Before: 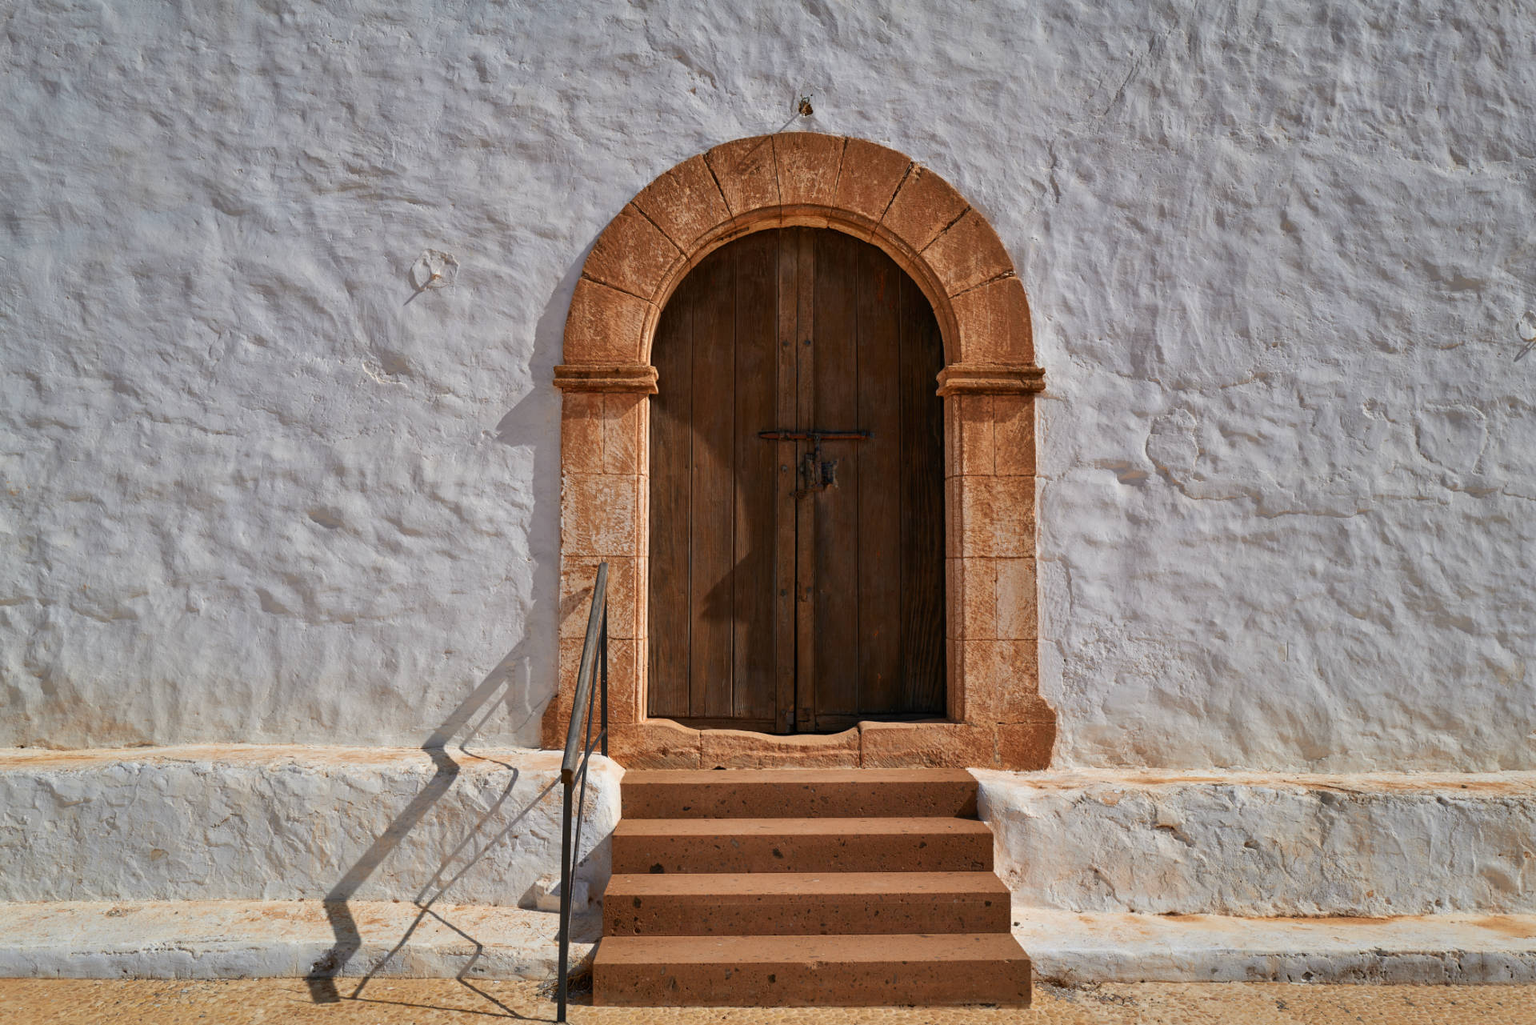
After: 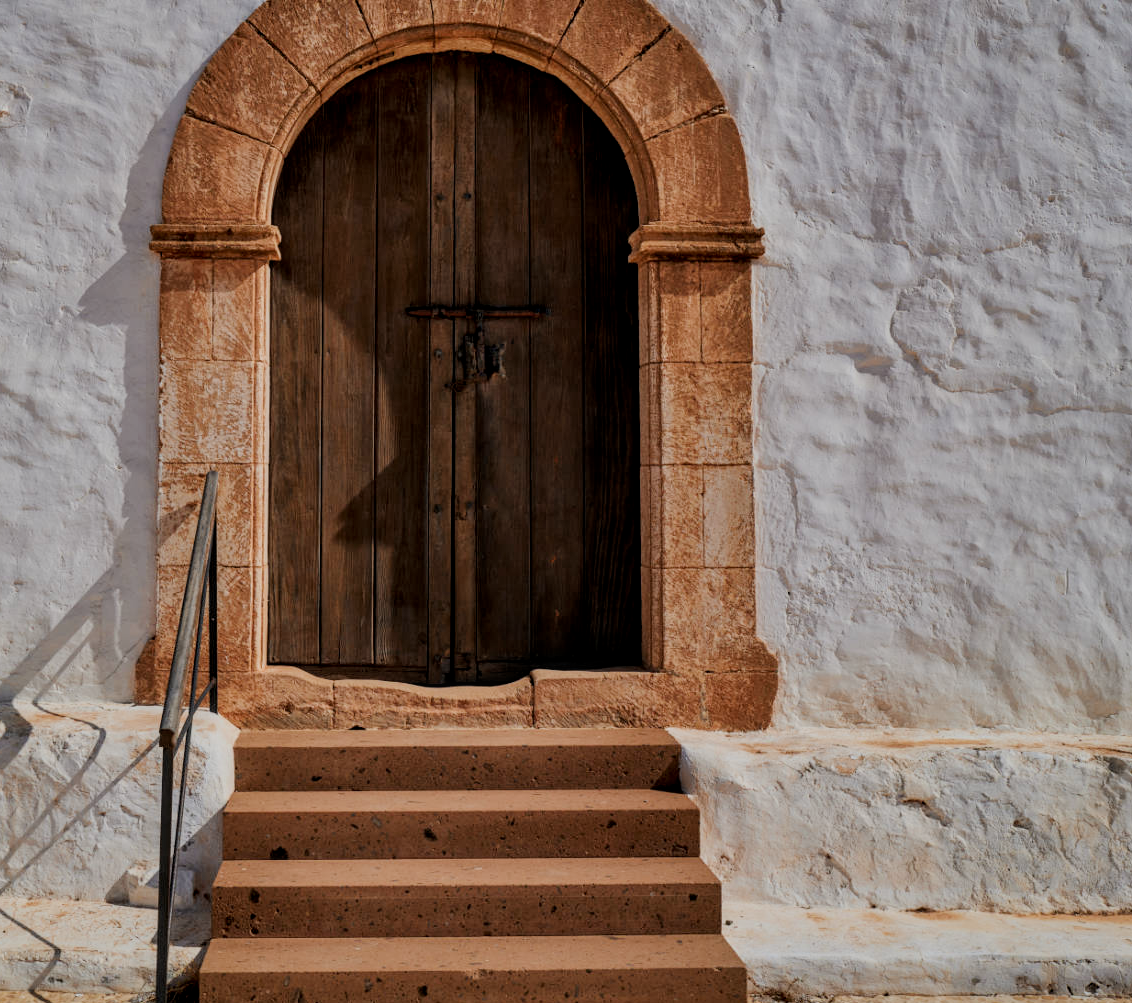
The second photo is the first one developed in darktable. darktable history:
crop and rotate: left 28.278%, top 18.114%, right 12.715%, bottom 3.584%
local contrast: on, module defaults
filmic rgb: black relative exposure -7.21 EV, white relative exposure 5.39 EV, threshold 5.94 EV, hardness 3.02, enable highlight reconstruction true
